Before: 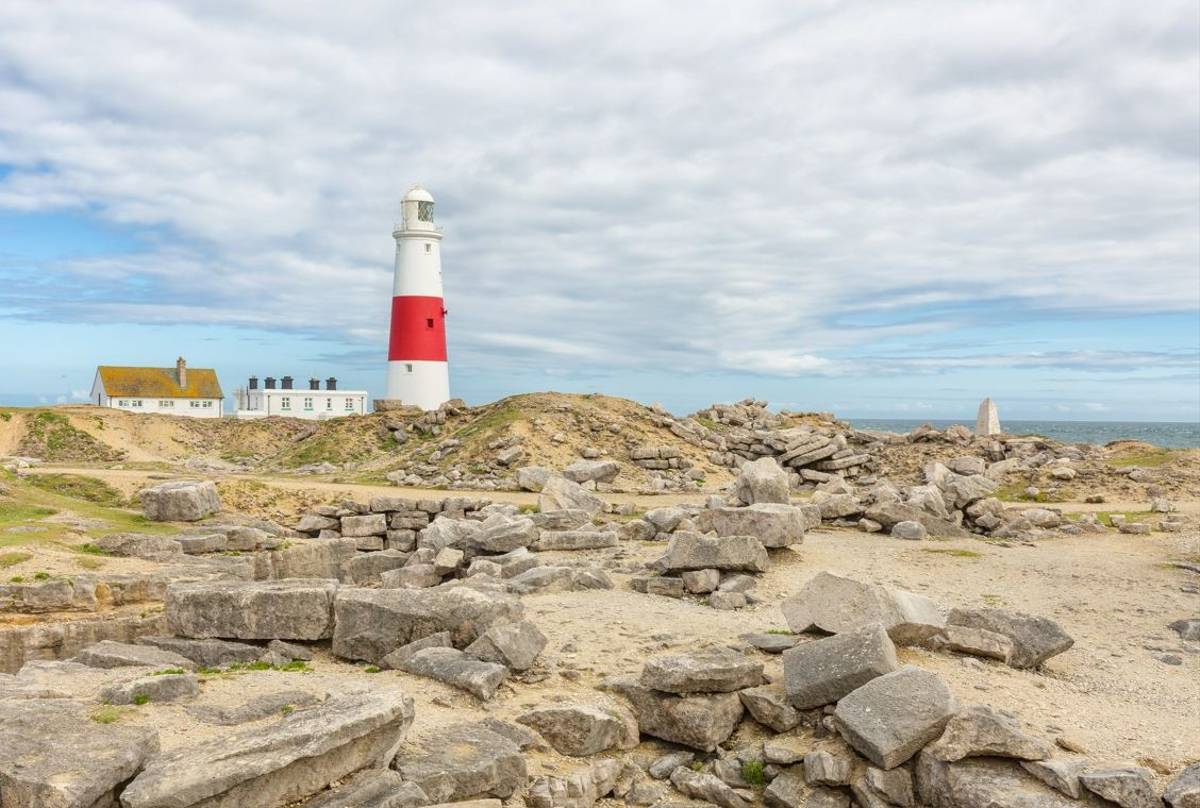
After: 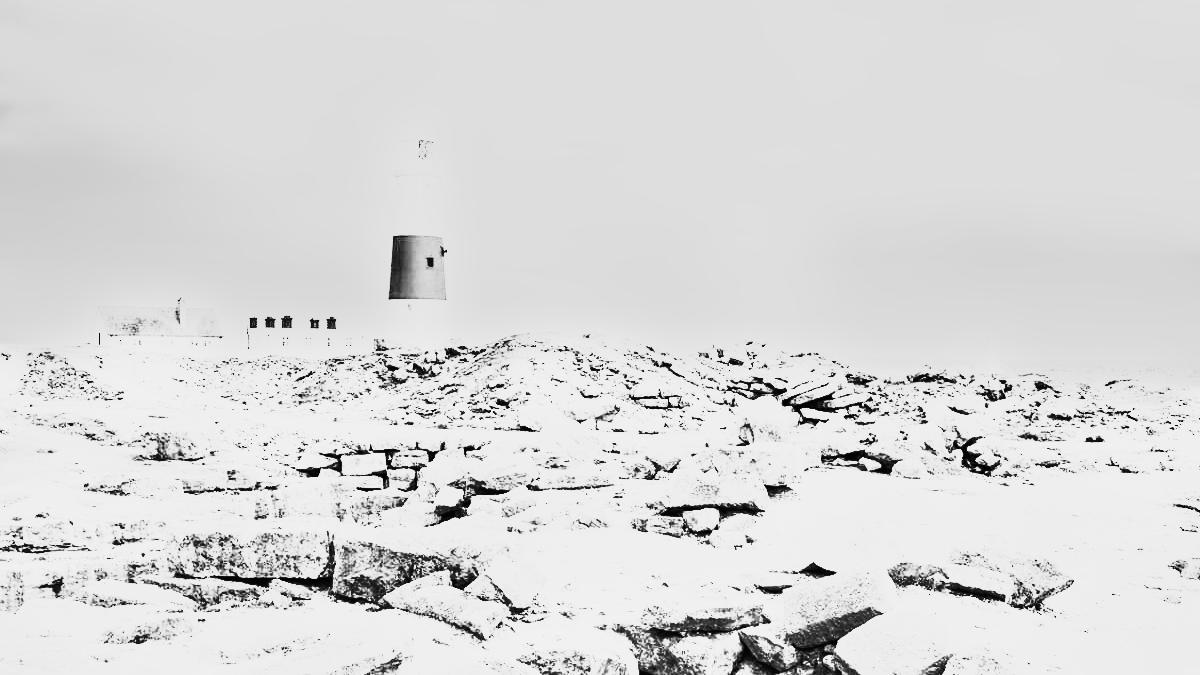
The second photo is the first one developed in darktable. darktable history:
tone curve: curves: ch0 [(0, 0) (0.035, 0.011) (0.133, 0.076) (0.285, 0.265) (0.491, 0.541) (0.617, 0.693) (0.704, 0.77) (0.794, 0.865) (0.895, 0.938) (1, 0.976)]; ch1 [(0, 0) (0.318, 0.278) (0.444, 0.427) (0.502, 0.497) (0.543, 0.547) (0.601, 0.641) (0.746, 0.764) (1, 1)]; ch2 [(0, 0) (0.316, 0.292) (0.381, 0.37) (0.423, 0.448) (0.476, 0.482) (0.502, 0.5) (0.543, 0.547) (0.587, 0.613) (0.642, 0.672) (0.704, 0.727) (0.865, 0.827) (1, 0.951)], color space Lab, independent channels, preserve colors none
monochrome: a 32, b 64, size 2.3
filmic rgb: threshold 3 EV, hardness 4.17, latitude 50%, contrast 1.1, preserve chrominance max RGB, color science v6 (2022), contrast in shadows safe, contrast in highlights safe, enable highlight reconstruction true
crop: top 7.625%, bottom 8.027%
tone equalizer: -8 EV -0.417 EV, -7 EV -0.389 EV, -6 EV -0.333 EV, -5 EV -0.222 EV, -3 EV 0.222 EV, -2 EV 0.333 EV, -1 EV 0.389 EV, +0 EV 0.417 EV, edges refinement/feathering 500, mask exposure compensation -1.57 EV, preserve details no
white balance: red 0.926, green 1.003, blue 1.133
shadows and highlights: low approximation 0.01, soften with gaussian
contrast brightness saturation: contrast 1, brightness 1, saturation 1
